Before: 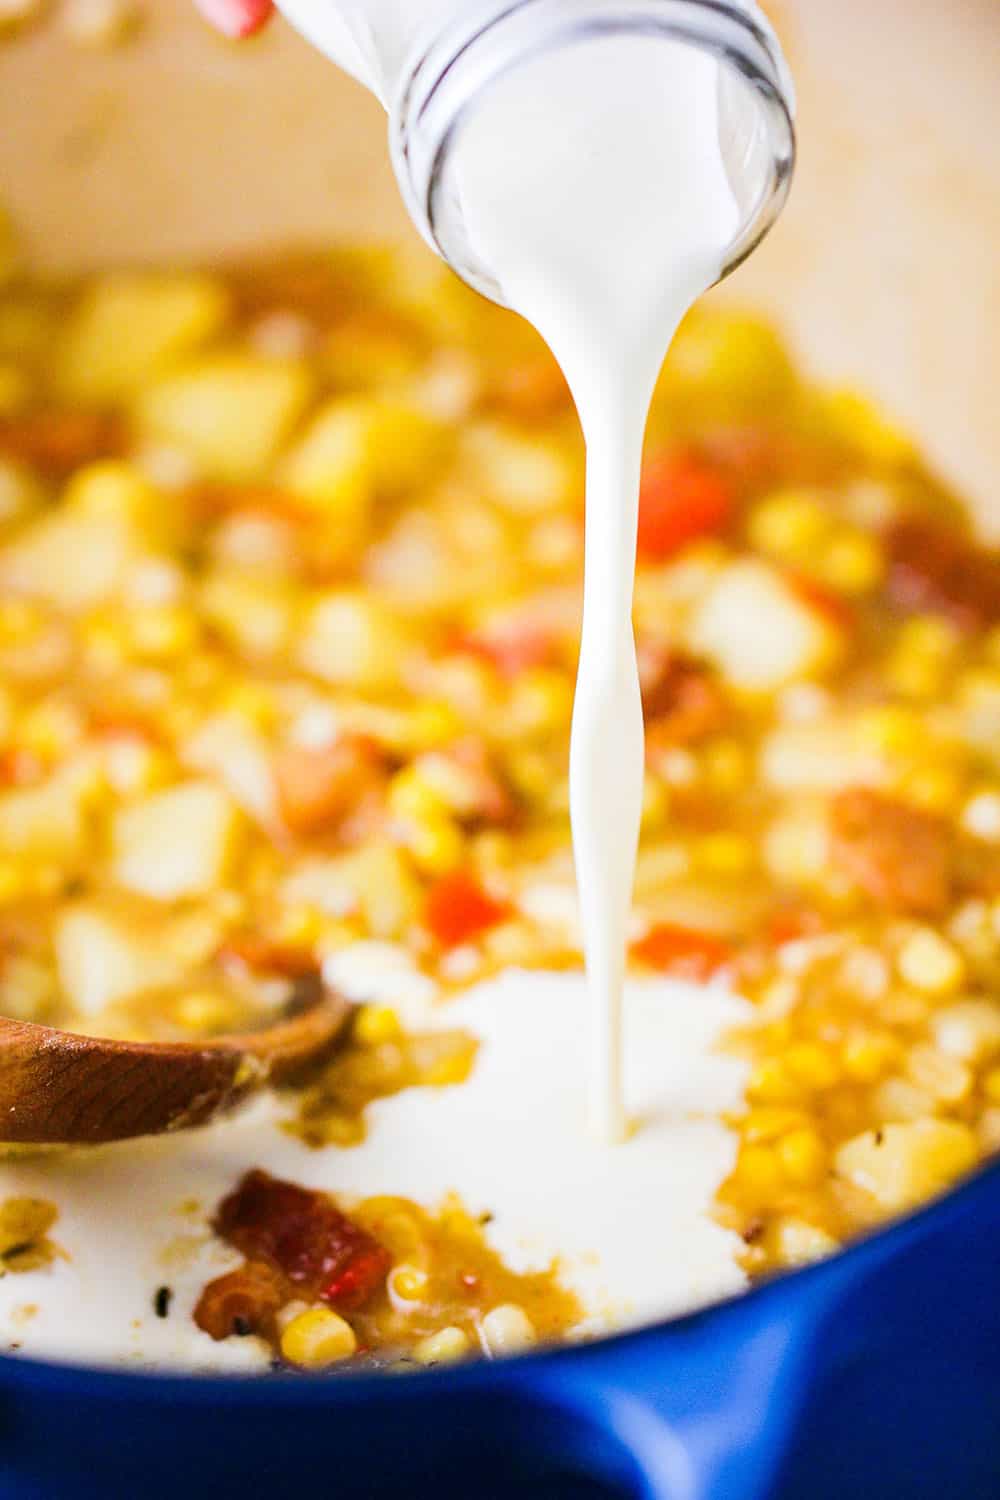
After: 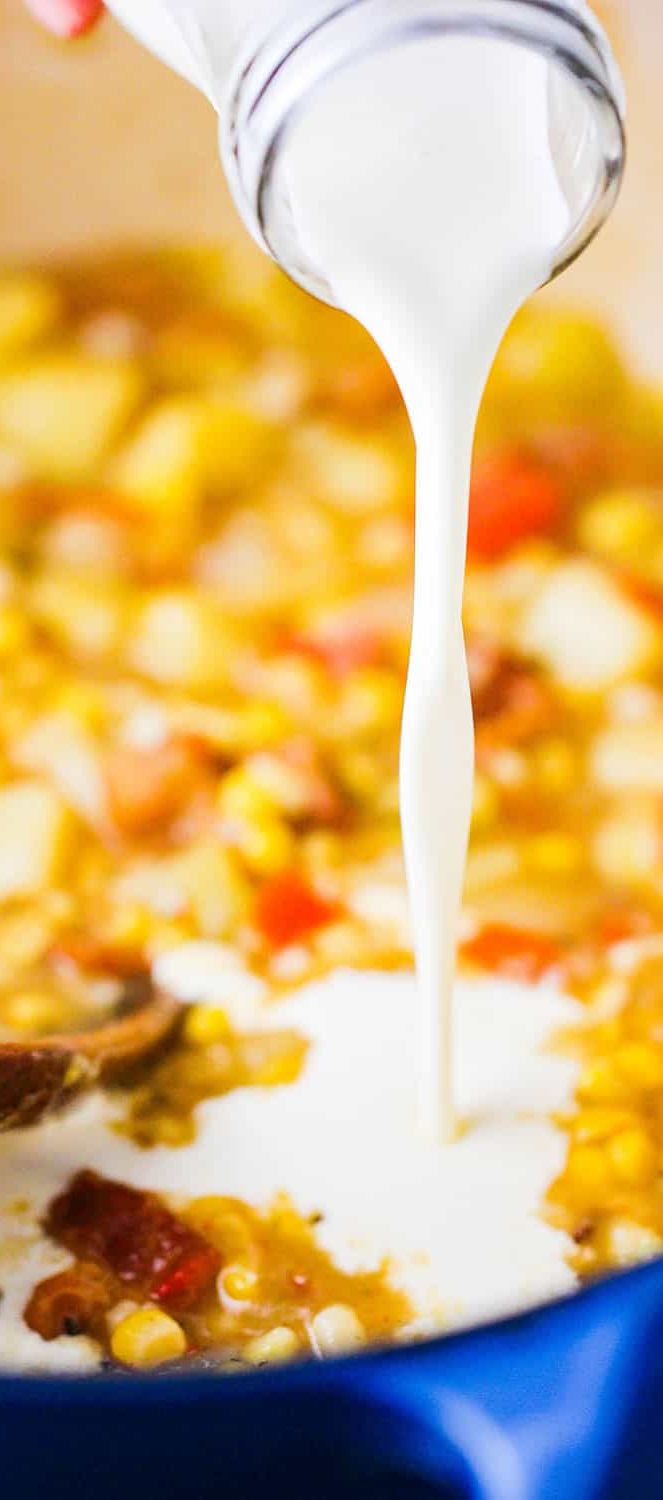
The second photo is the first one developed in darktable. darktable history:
crop: left 17.016%, right 16.629%
